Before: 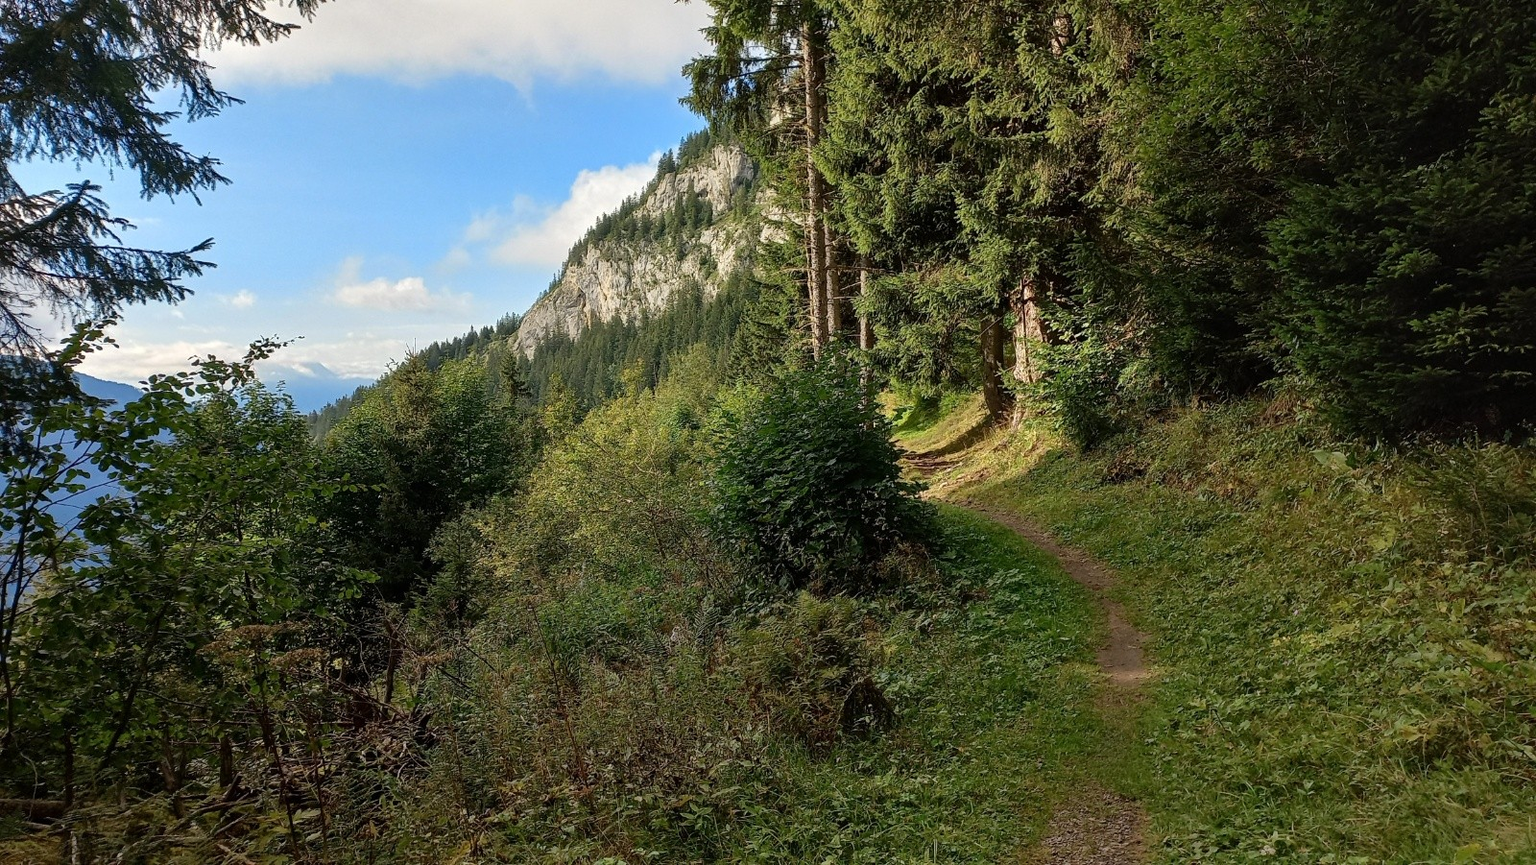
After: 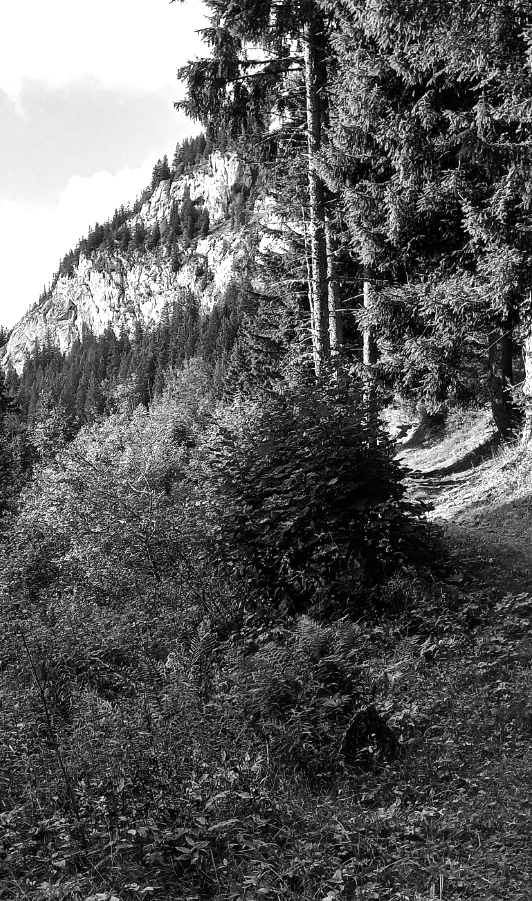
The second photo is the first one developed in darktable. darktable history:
tone equalizer: -8 EV -1.08 EV, -7 EV -1.01 EV, -6 EV -0.867 EV, -5 EV -0.578 EV, -3 EV 0.578 EV, -2 EV 0.867 EV, -1 EV 1.01 EV, +0 EV 1.08 EV, edges refinement/feathering 500, mask exposure compensation -1.57 EV, preserve details no
crop: left 33.36%, right 33.36%
monochrome: on, module defaults
